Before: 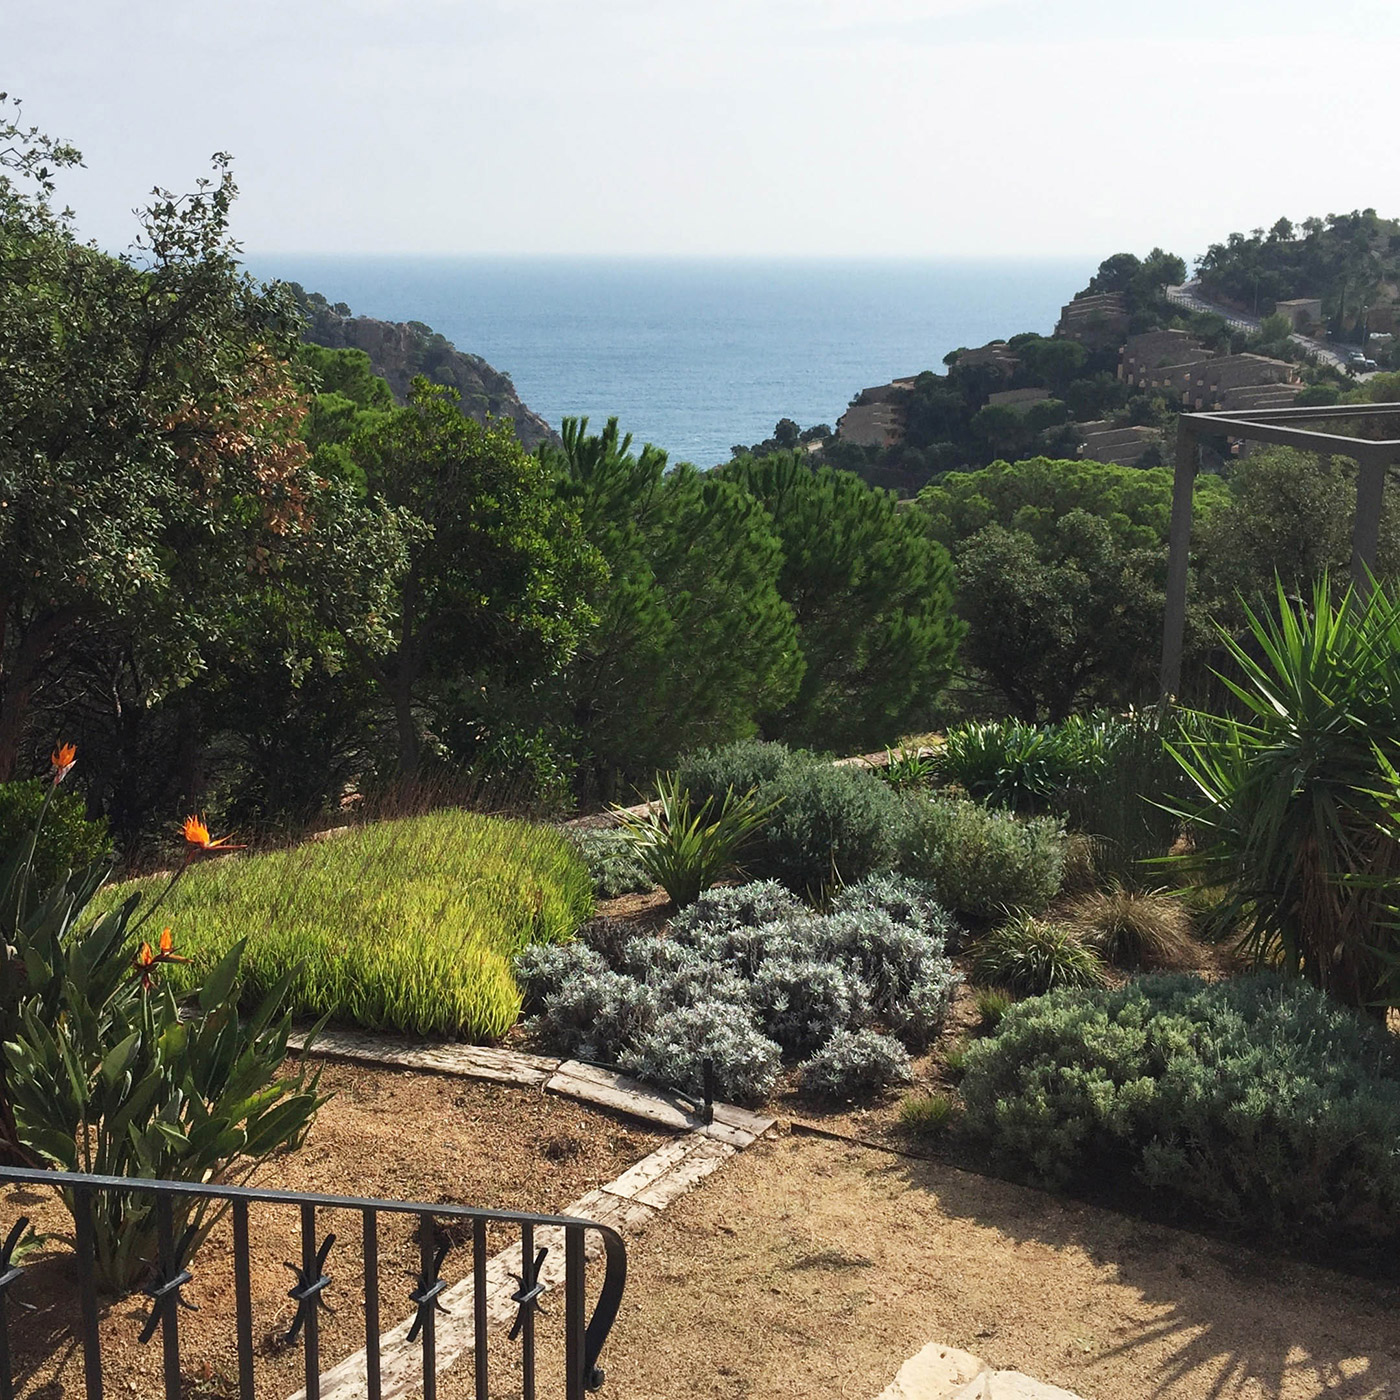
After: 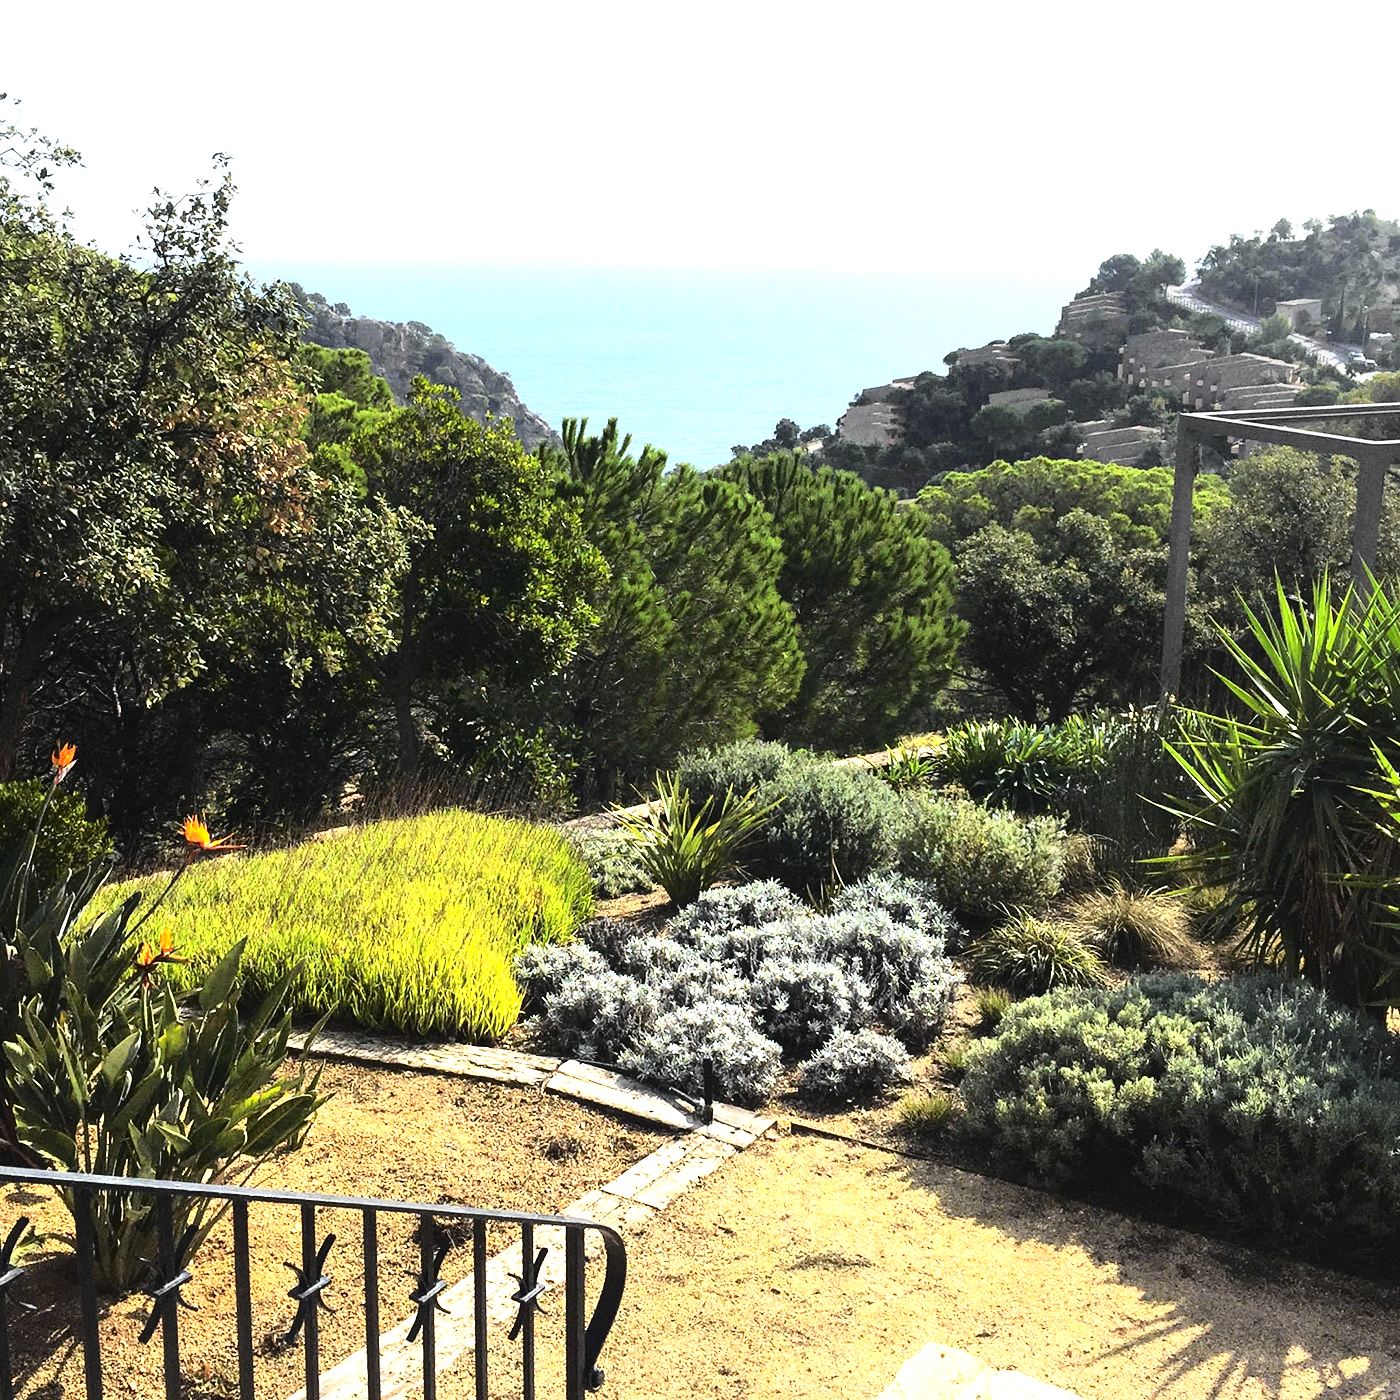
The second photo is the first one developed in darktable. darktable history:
tone curve: curves: ch0 [(0, 0.013) (0.129, 0.1) (0.327, 0.382) (0.489, 0.573) (0.66, 0.748) (0.858, 0.926) (1, 0.977)]; ch1 [(0, 0) (0.353, 0.344) (0.45, 0.46) (0.498, 0.498) (0.521, 0.512) (0.563, 0.559) (0.592, 0.578) (0.647, 0.657) (1, 1)]; ch2 [(0, 0) (0.333, 0.346) (0.375, 0.375) (0.424, 0.43) (0.476, 0.492) (0.502, 0.502) (0.524, 0.531) (0.579, 0.61) (0.612, 0.644) (0.66, 0.715) (1, 1)], color space Lab, independent channels, preserve colors none
tone equalizer: -8 EV -0.75 EV, -7 EV -0.7 EV, -6 EV -0.6 EV, -5 EV -0.4 EV, -3 EV 0.4 EV, -2 EV 0.6 EV, -1 EV 0.7 EV, +0 EV 0.75 EV, edges refinement/feathering 500, mask exposure compensation -1.57 EV, preserve details no
exposure: exposure 0.74 EV, compensate highlight preservation false
white balance: red 0.983, blue 1.036
